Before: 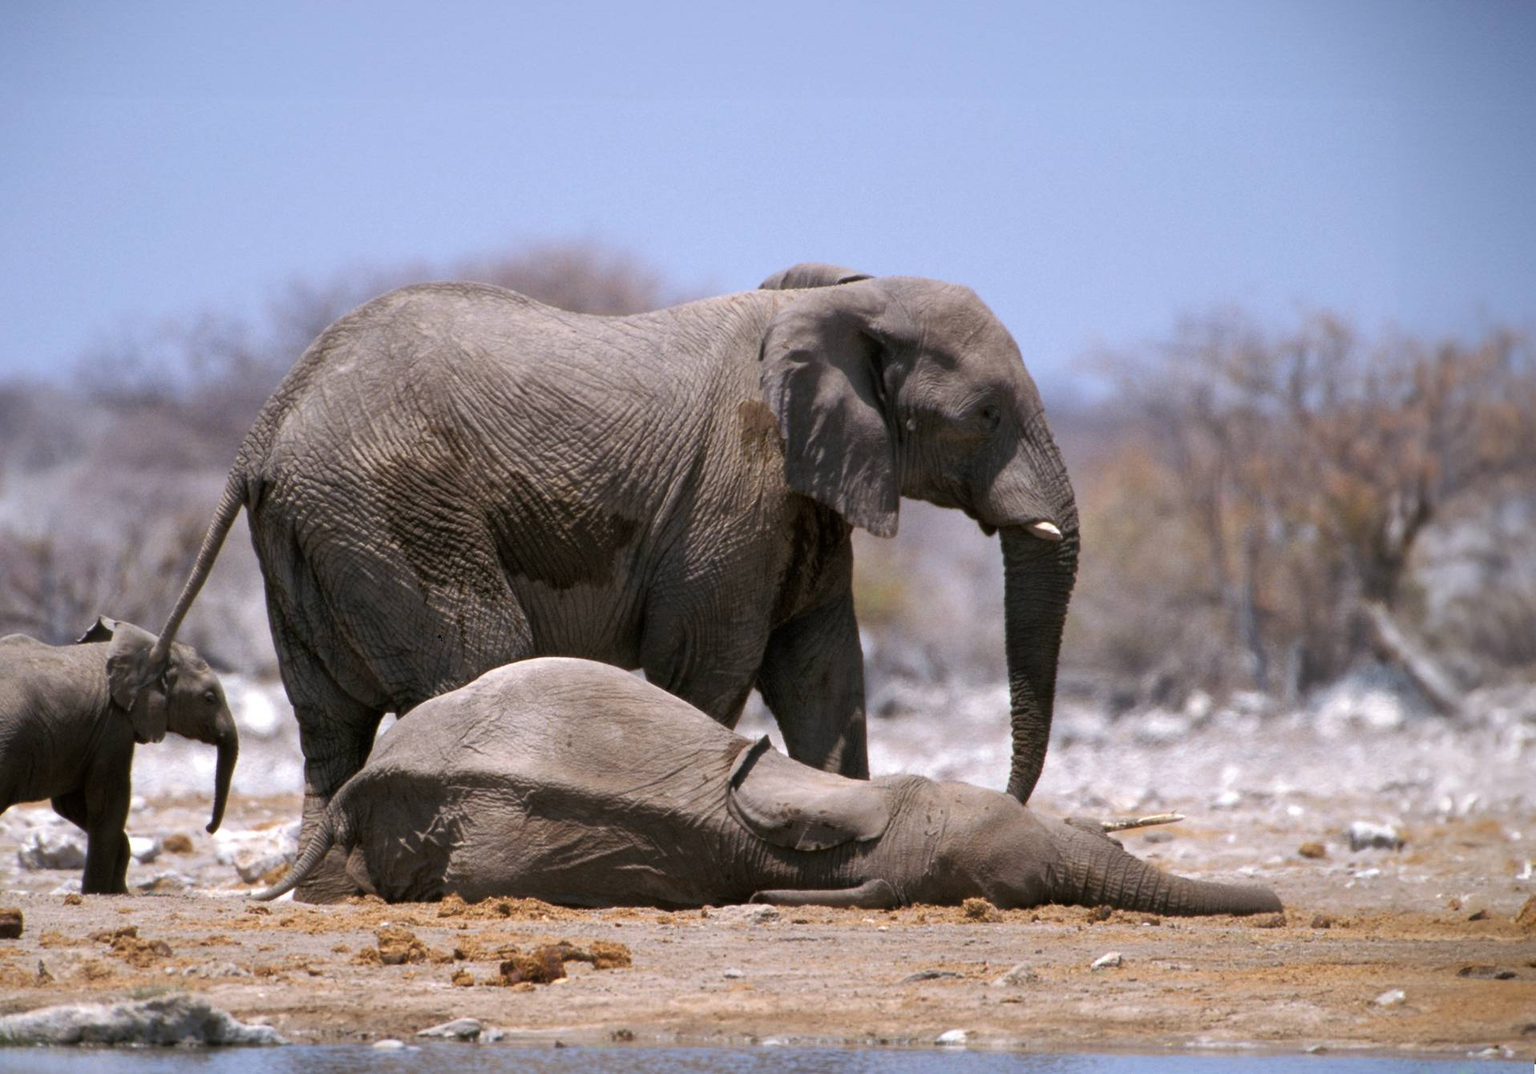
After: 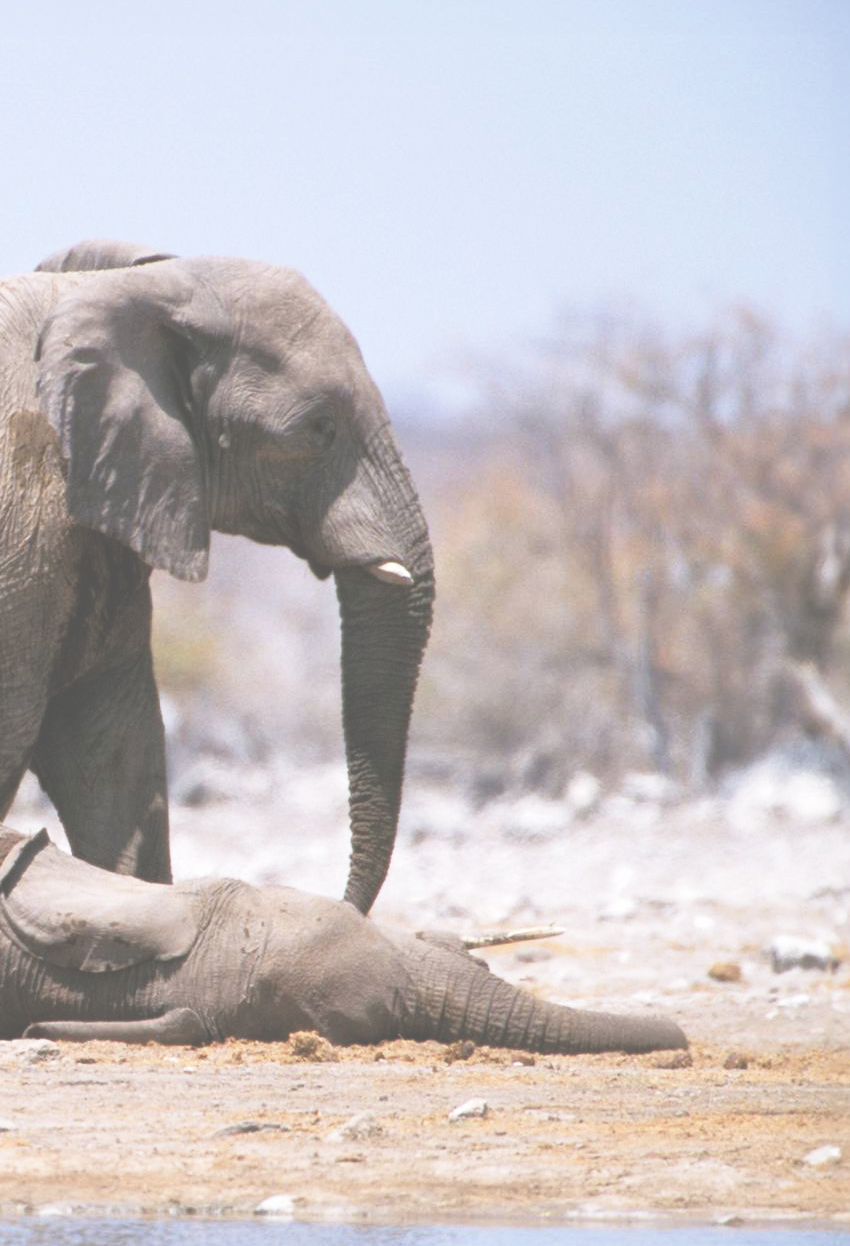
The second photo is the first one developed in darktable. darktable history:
base curve: curves: ch0 [(0, 0) (0.028, 0.03) (0.121, 0.232) (0.46, 0.748) (0.859, 0.968) (1, 1)], preserve colors none
exposure: black level correction -0.062, exposure -0.05 EV, compensate highlight preservation false
crop: left 47.628%, top 6.643%, right 7.874%
